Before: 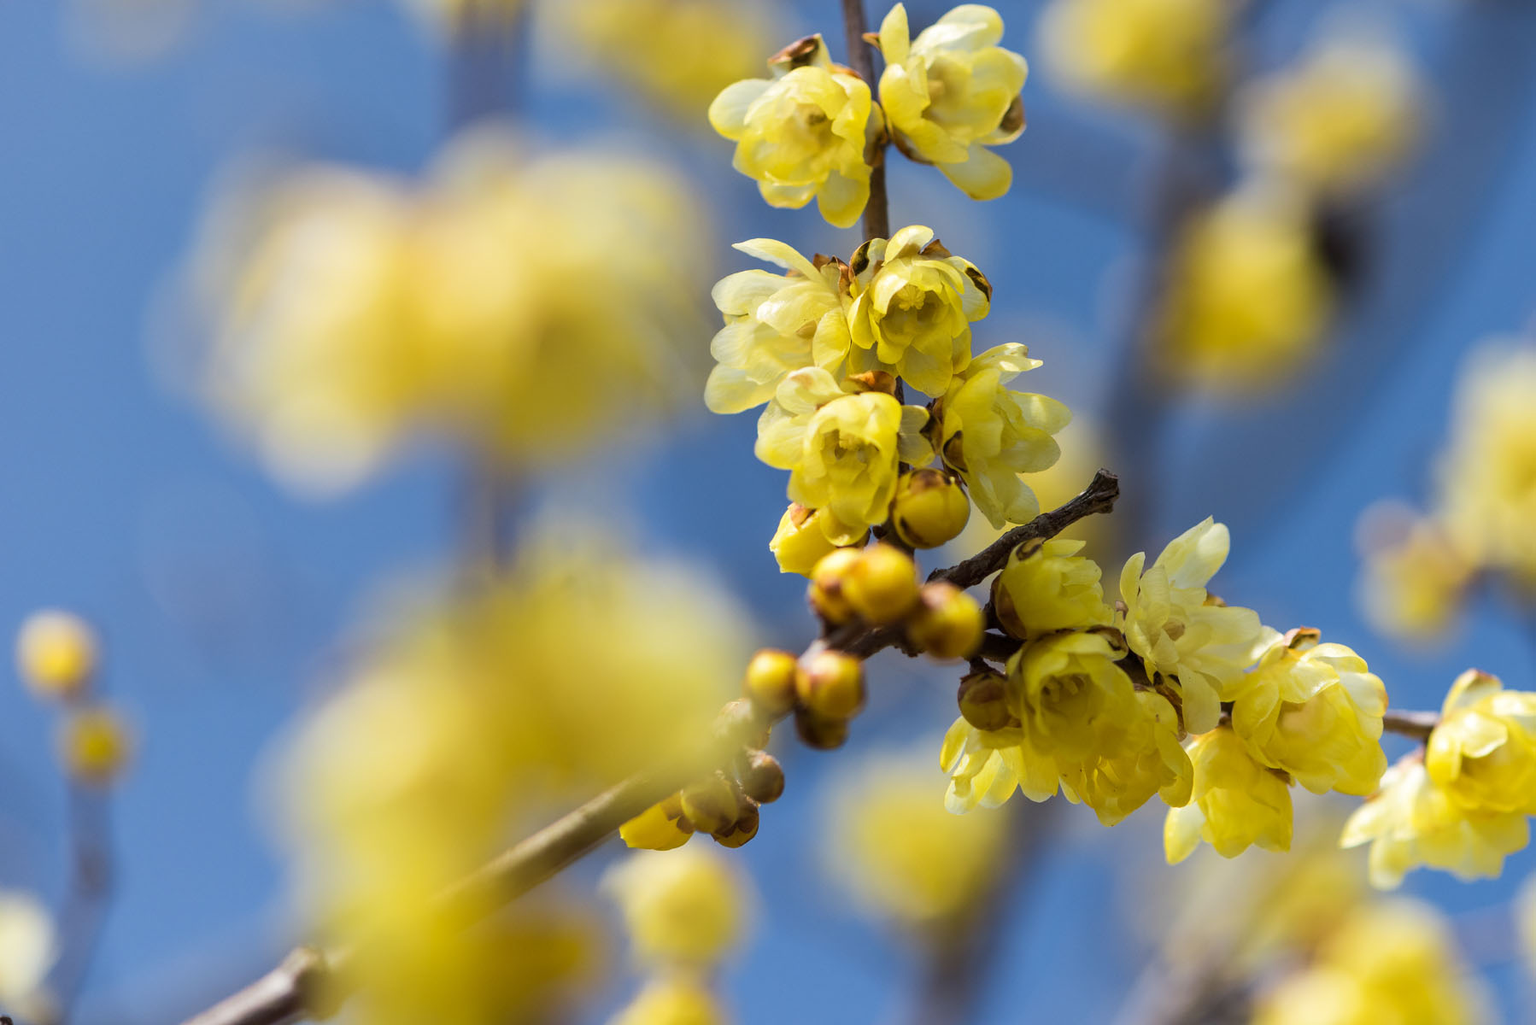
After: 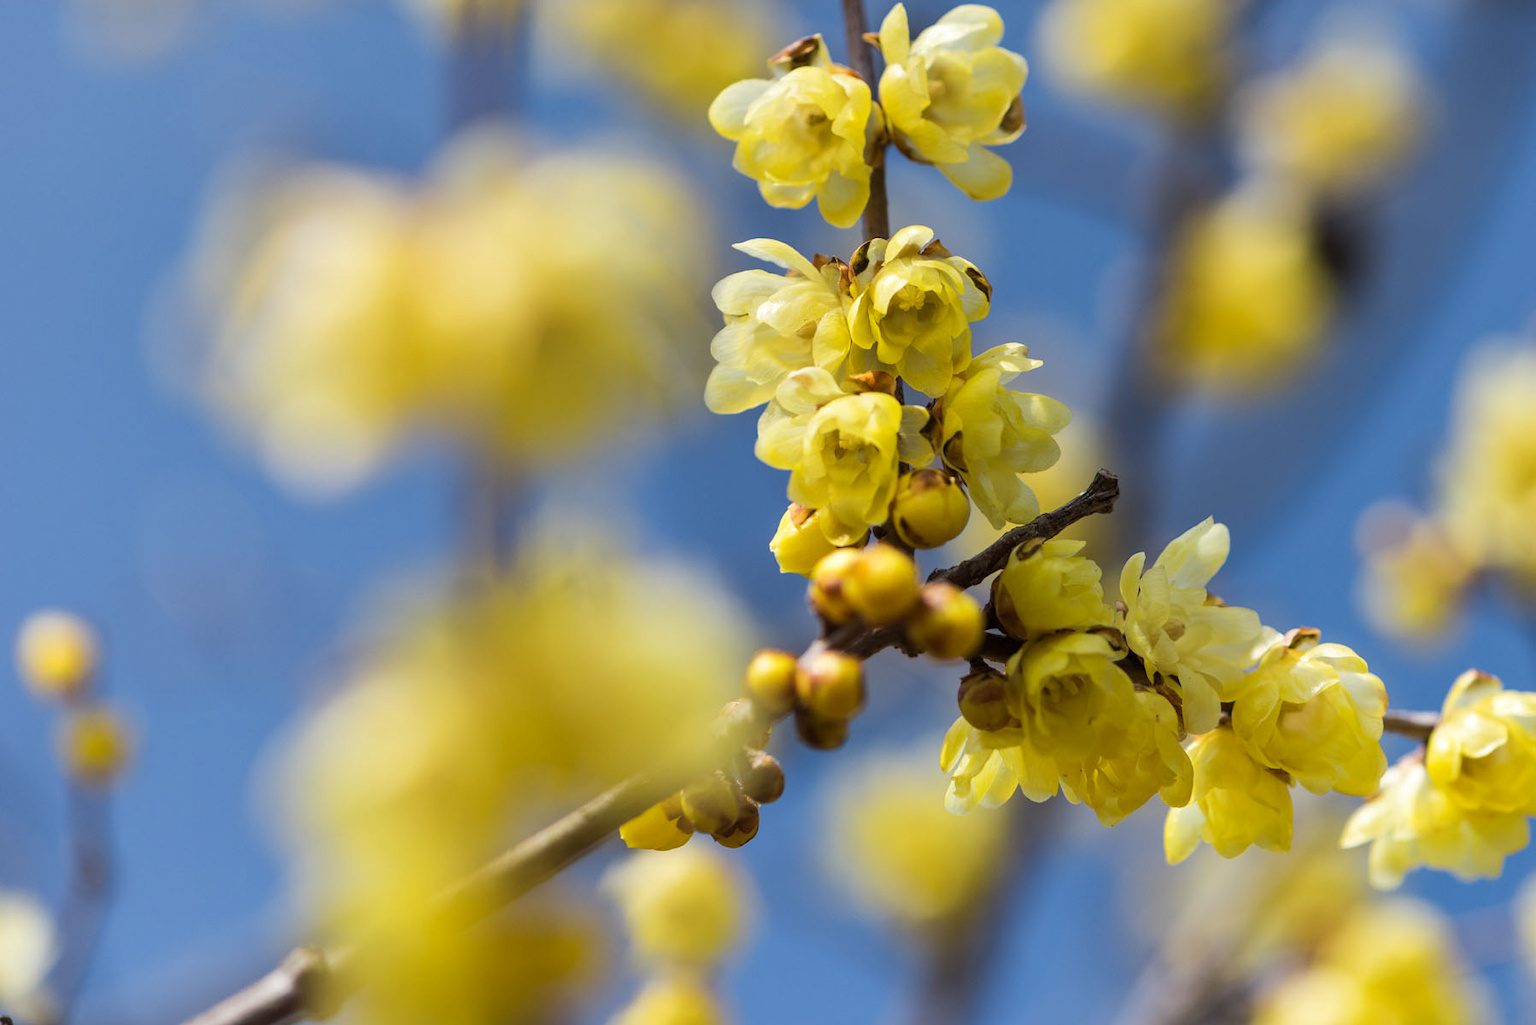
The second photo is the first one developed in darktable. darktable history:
shadows and highlights: shadows 31.58, highlights -31.97, soften with gaussian
